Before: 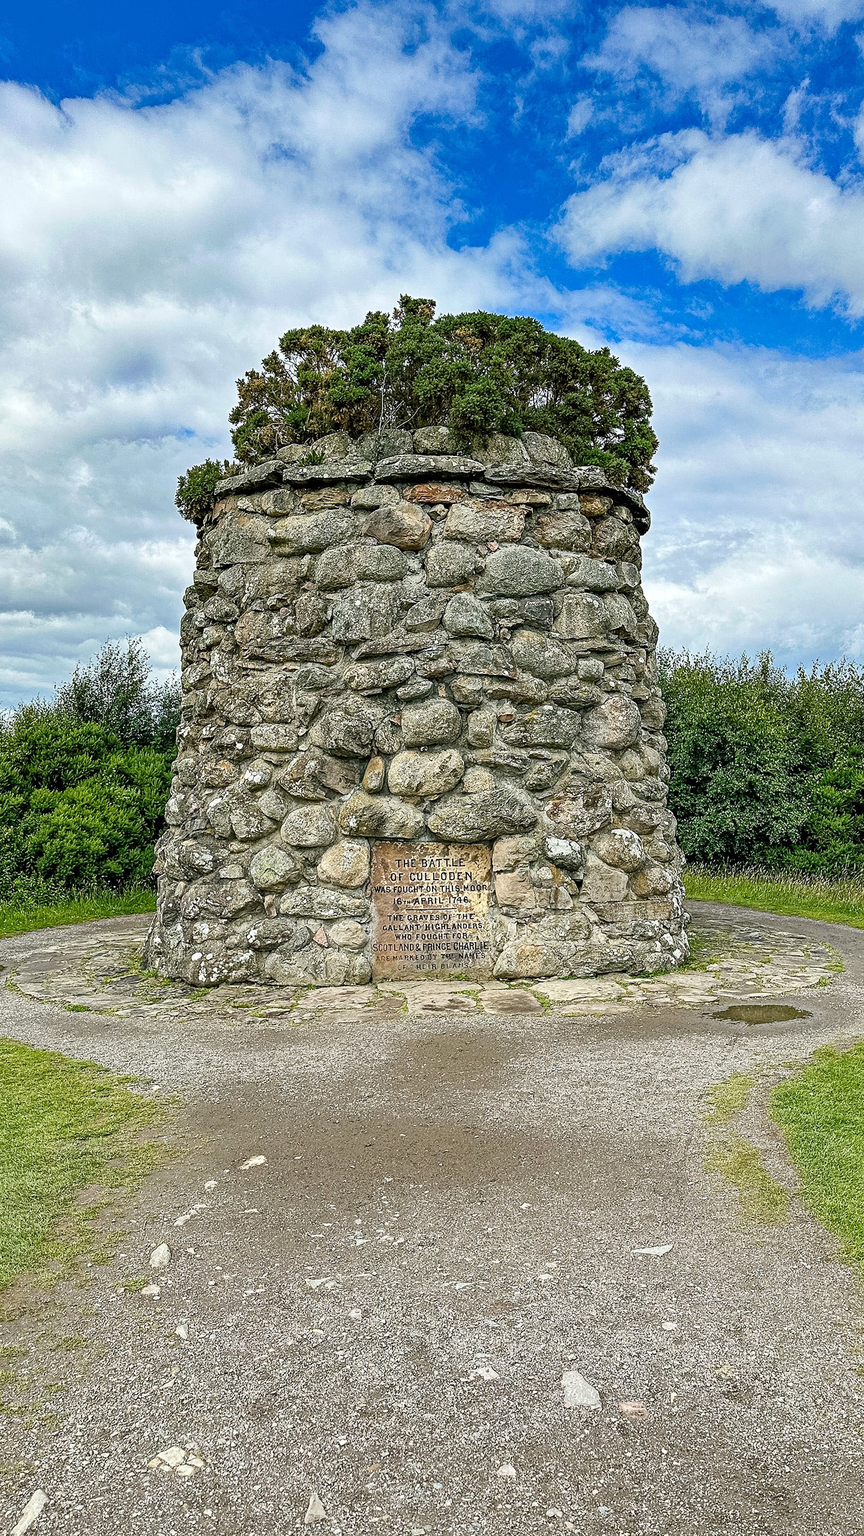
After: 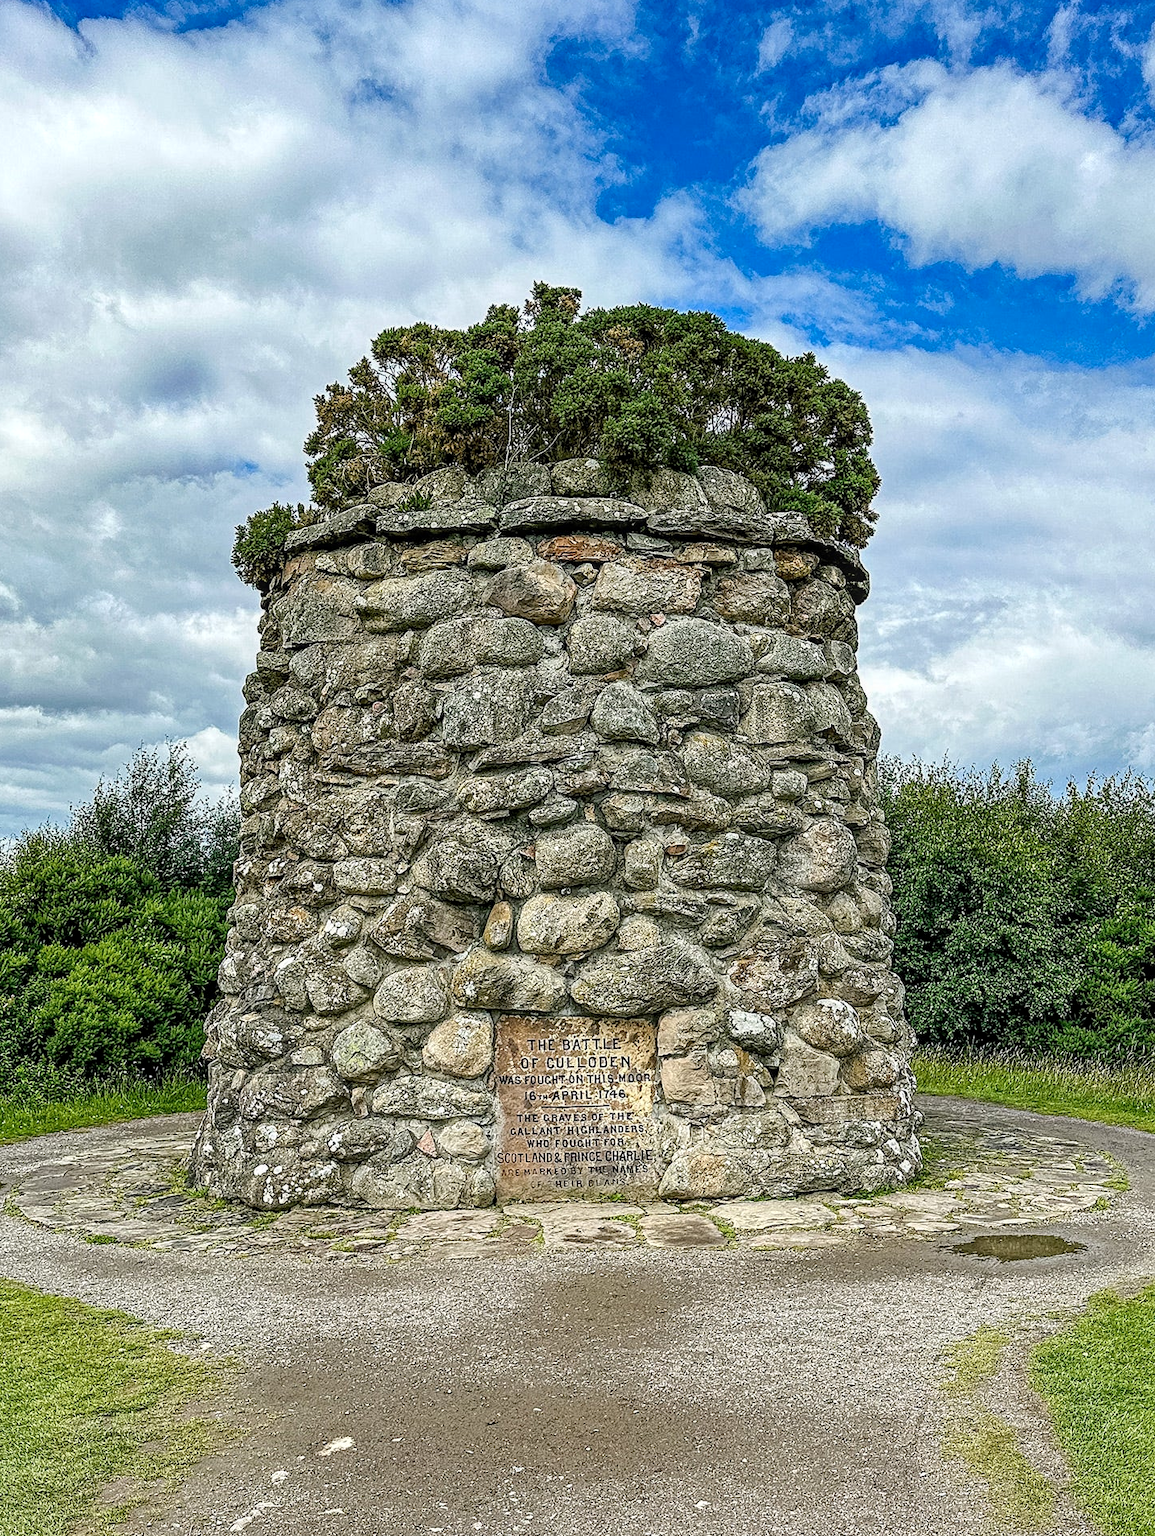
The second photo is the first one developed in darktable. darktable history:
local contrast: on, module defaults
crop: left 0.316%, top 5.534%, bottom 19.929%
